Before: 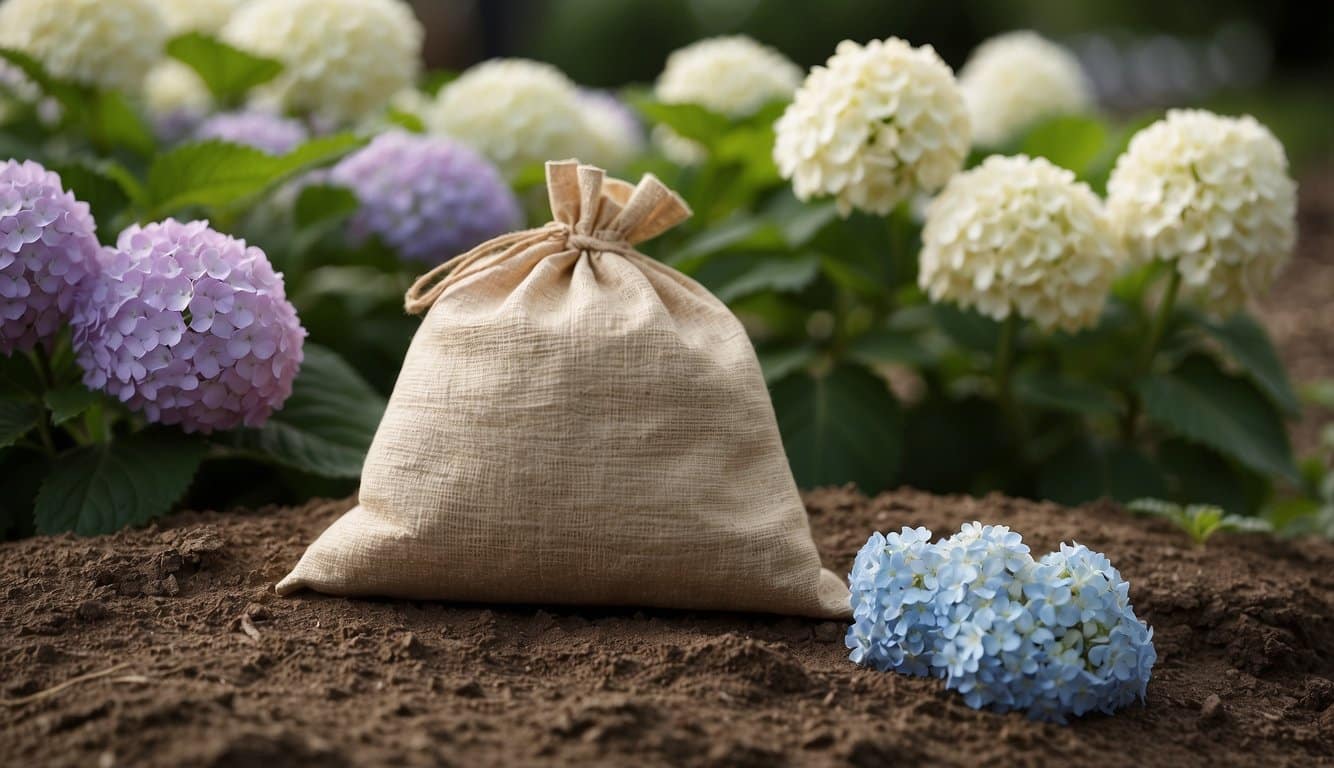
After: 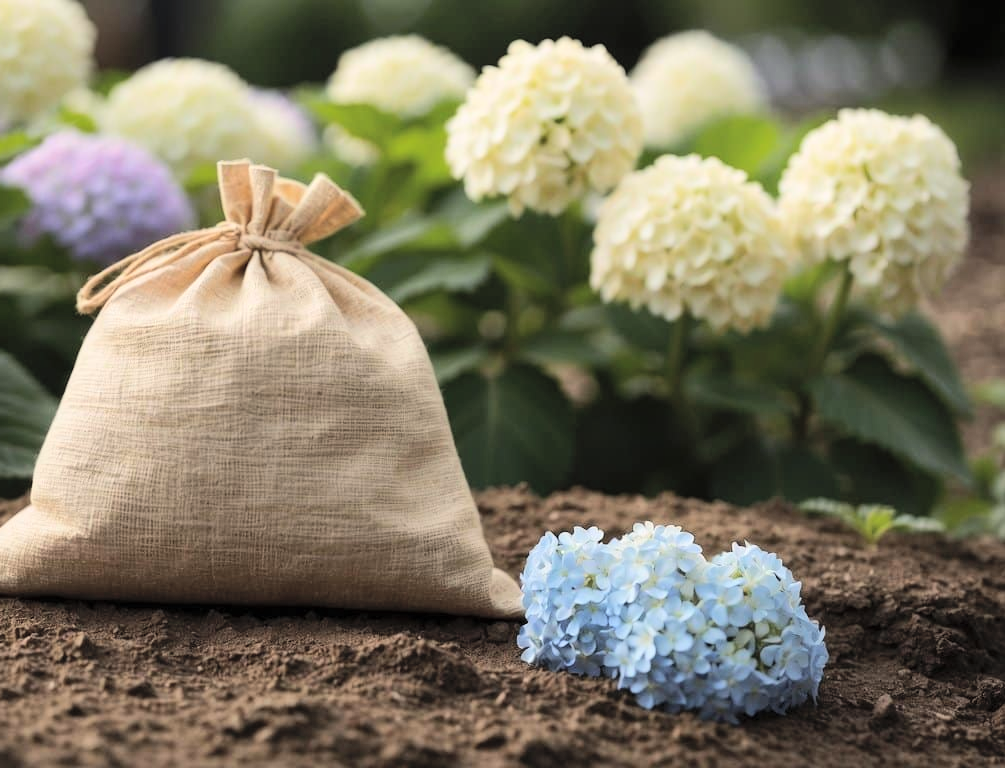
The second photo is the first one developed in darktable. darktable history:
crop and rotate: left 24.6%
tone equalizer: -8 EV -0.75 EV, -7 EV -0.7 EV, -6 EV -0.6 EV, -5 EV -0.4 EV, -3 EV 0.4 EV, -2 EV 0.6 EV, -1 EV 0.7 EV, +0 EV 0.75 EV, edges refinement/feathering 500, mask exposure compensation -1.57 EV, preserve details no
shadows and highlights: radius 337.17, shadows 29.01, soften with gaussian
global tonemap: drago (0.7, 100)
white balance: red 1.009, blue 0.985
